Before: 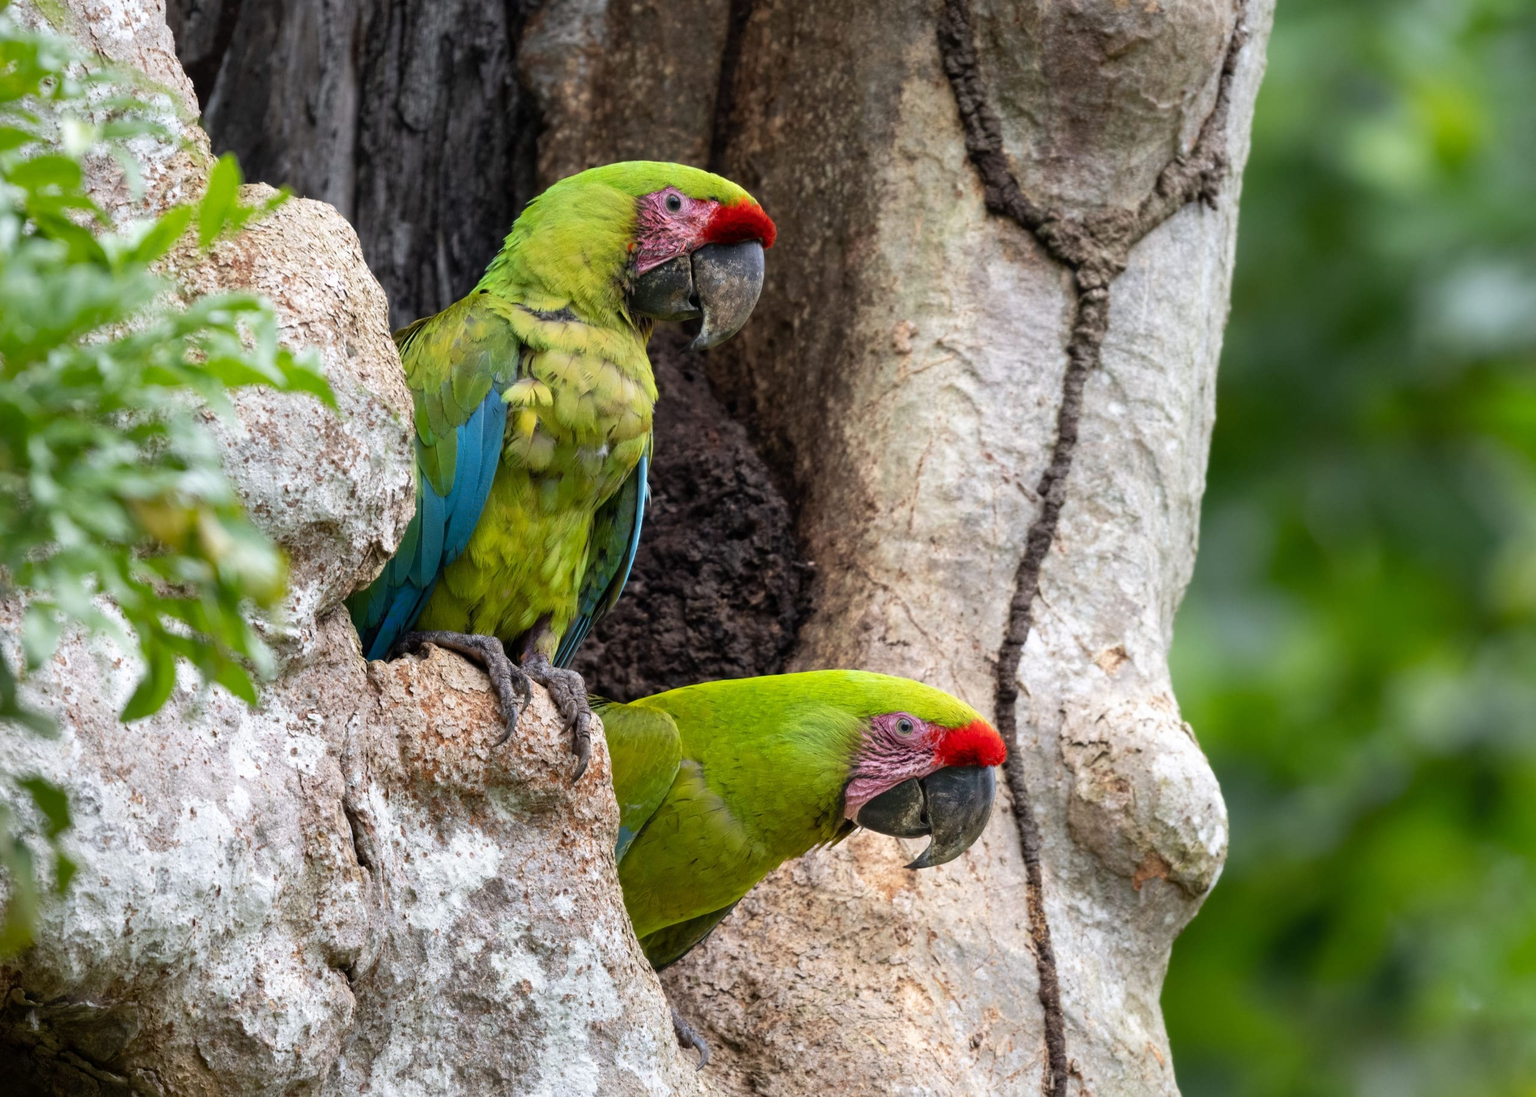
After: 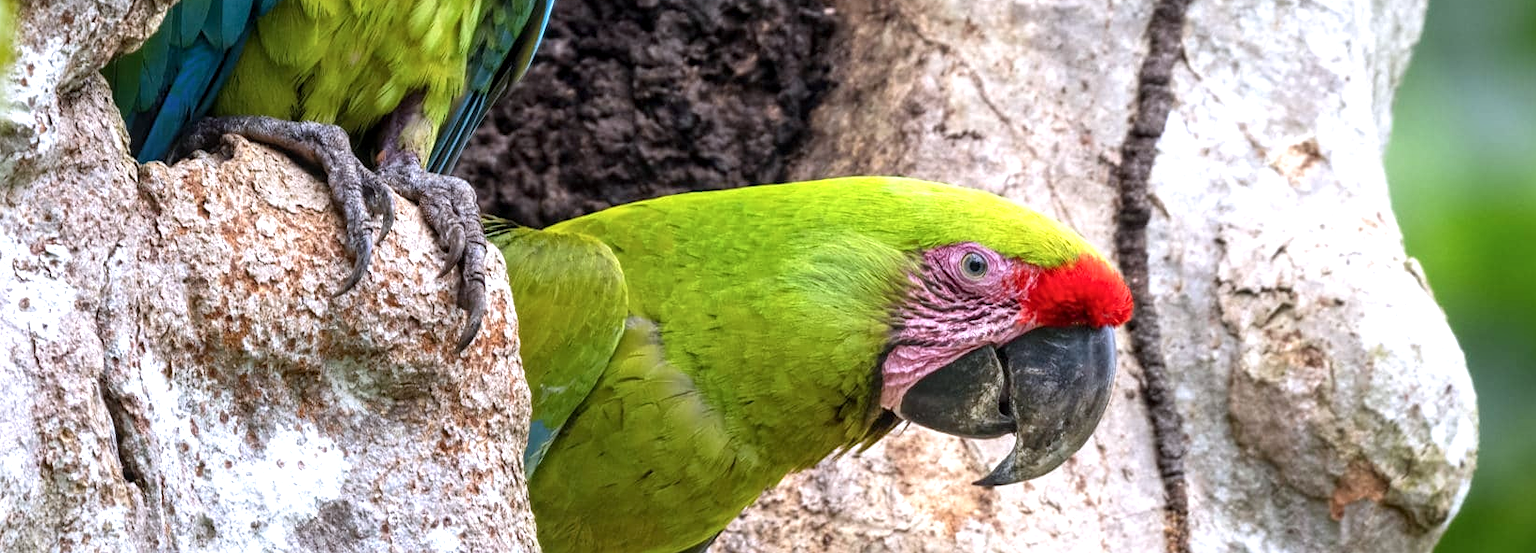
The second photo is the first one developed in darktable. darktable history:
crop: left 18.127%, top 50.748%, right 17.595%, bottom 16.798%
local contrast: on, module defaults
sharpen: amount 0.201
color calibration: illuminant as shot in camera, x 0.358, y 0.373, temperature 4628.91 K
exposure: black level correction 0, exposure 0.499 EV, compensate highlight preservation false
